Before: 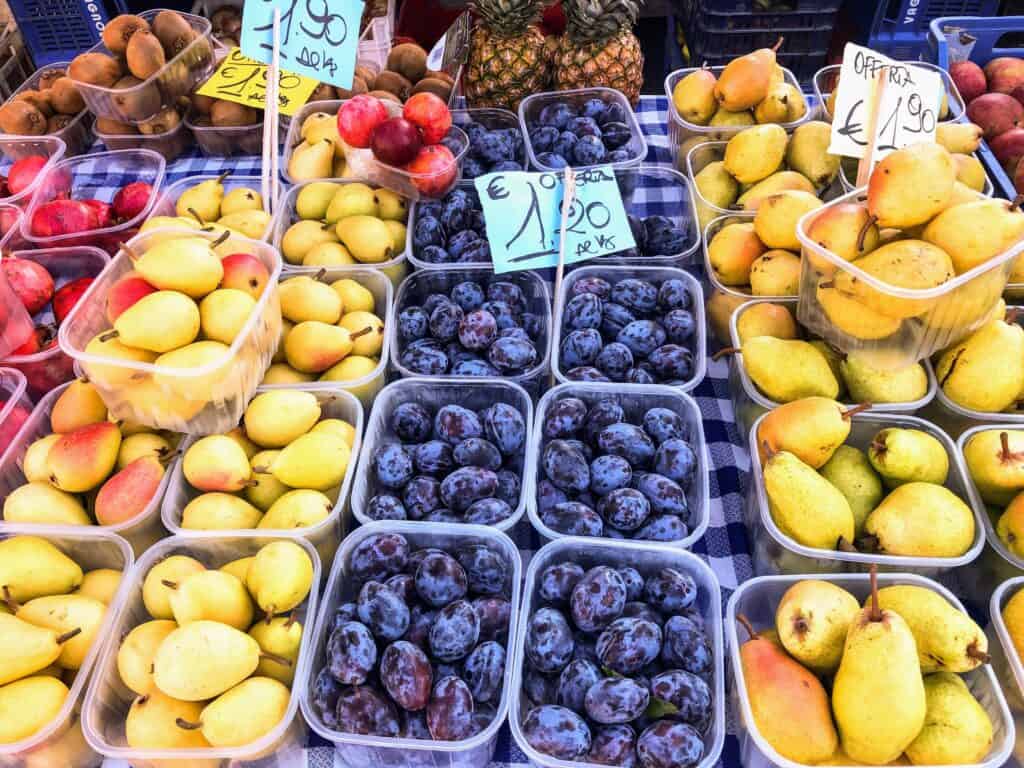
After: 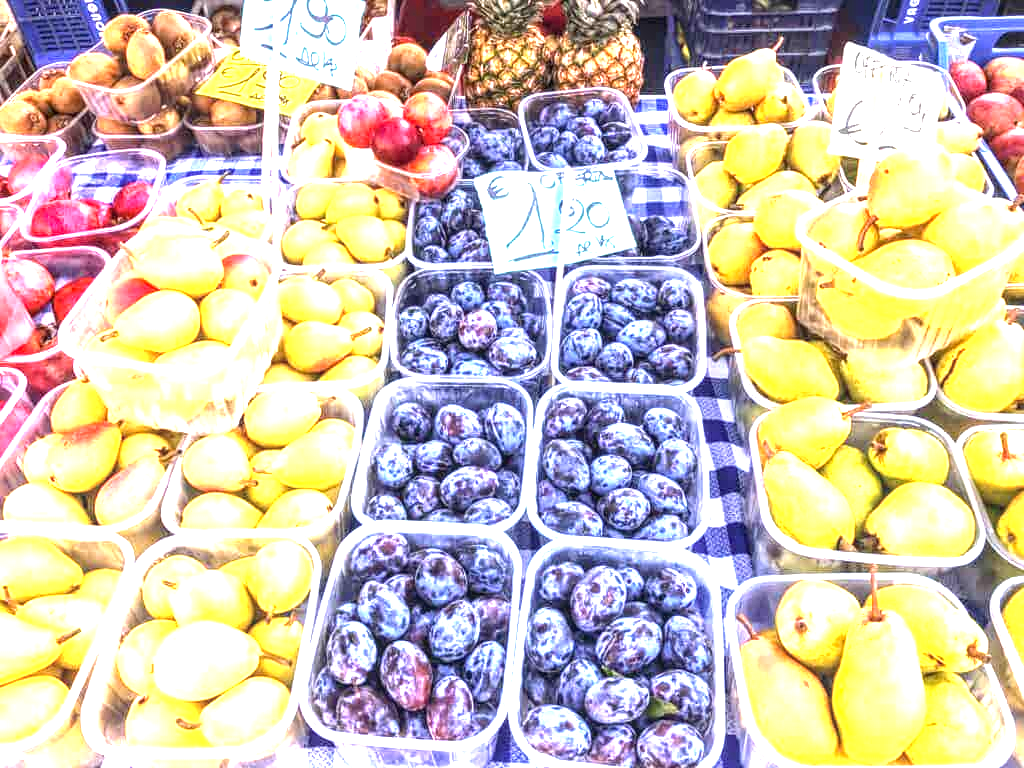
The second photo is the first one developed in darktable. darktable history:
local contrast: highlights 61%, detail 143%, midtone range 0.428
exposure: black level correction 0, exposure 1.9 EV, compensate highlight preservation false
